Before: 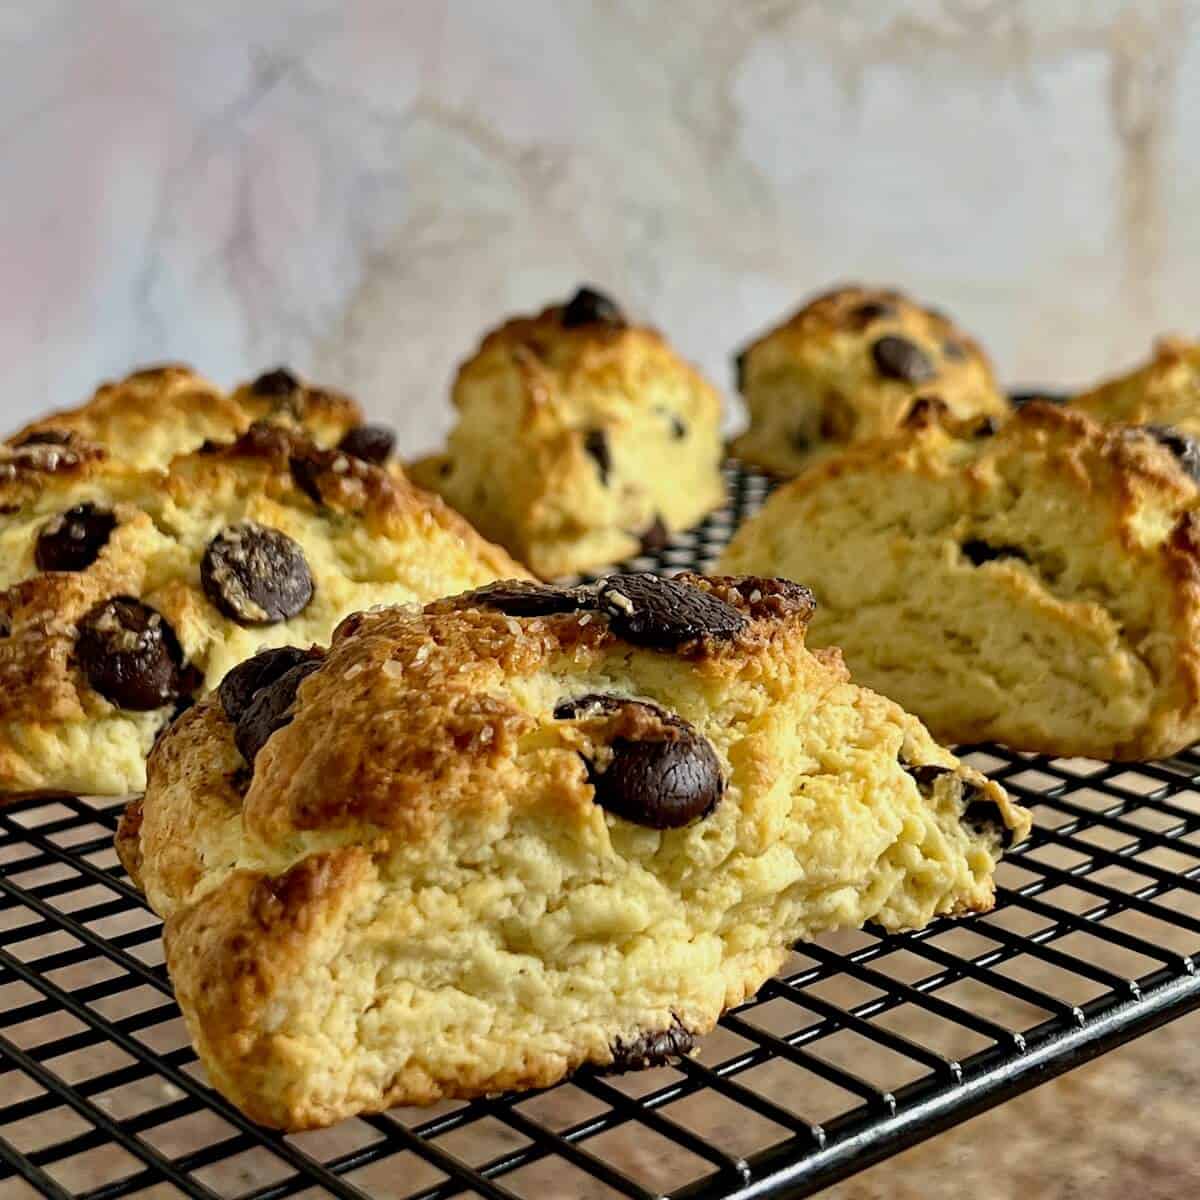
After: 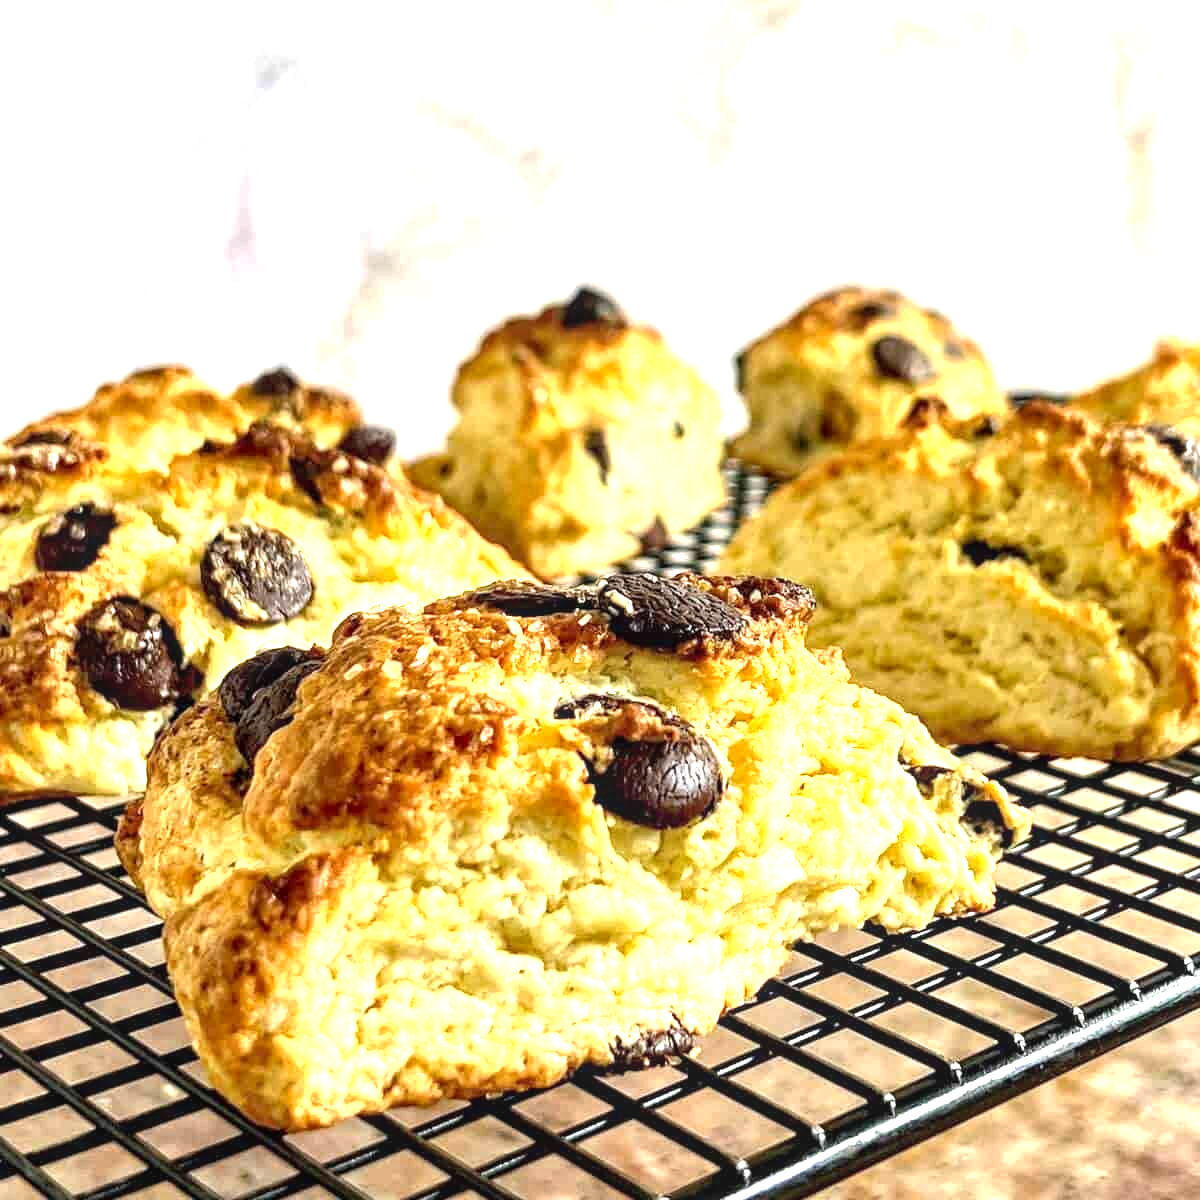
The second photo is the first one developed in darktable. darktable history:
local contrast: on, module defaults
exposure: exposure 1.5 EV, compensate highlight preservation false
